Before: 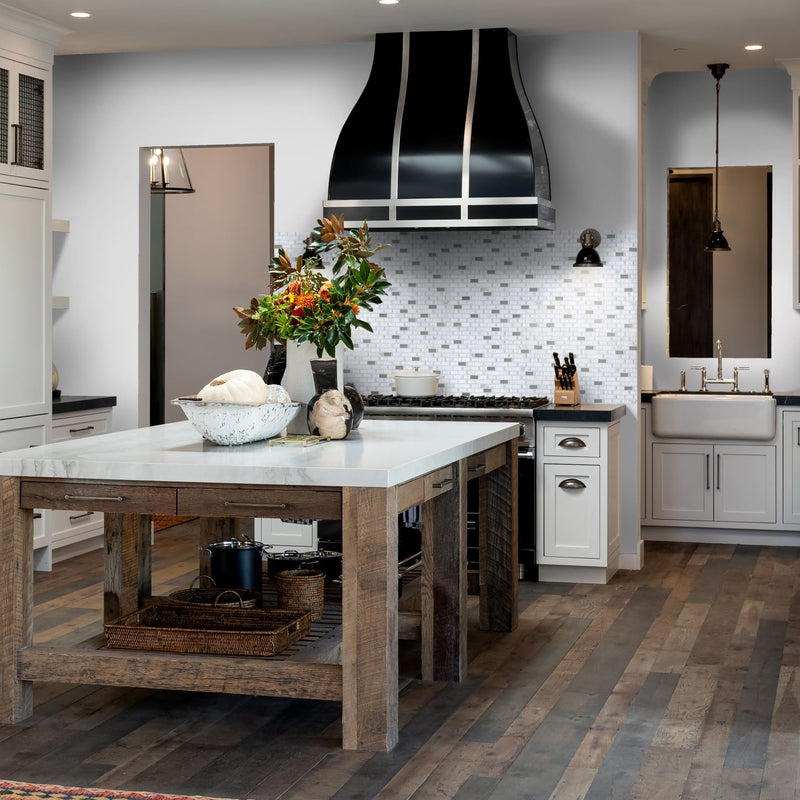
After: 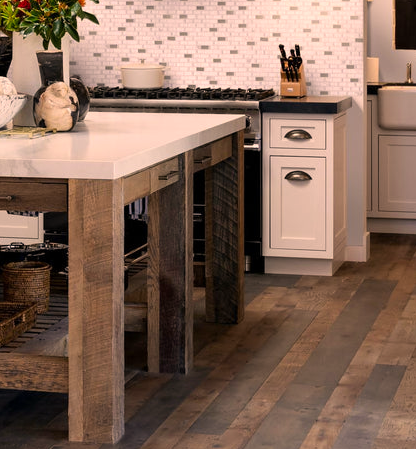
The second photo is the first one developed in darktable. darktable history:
crop: left 34.298%, top 38.576%, right 13.646%, bottom 5.206%
color correction: highlights a* 17.6, highlights b* 18.63
